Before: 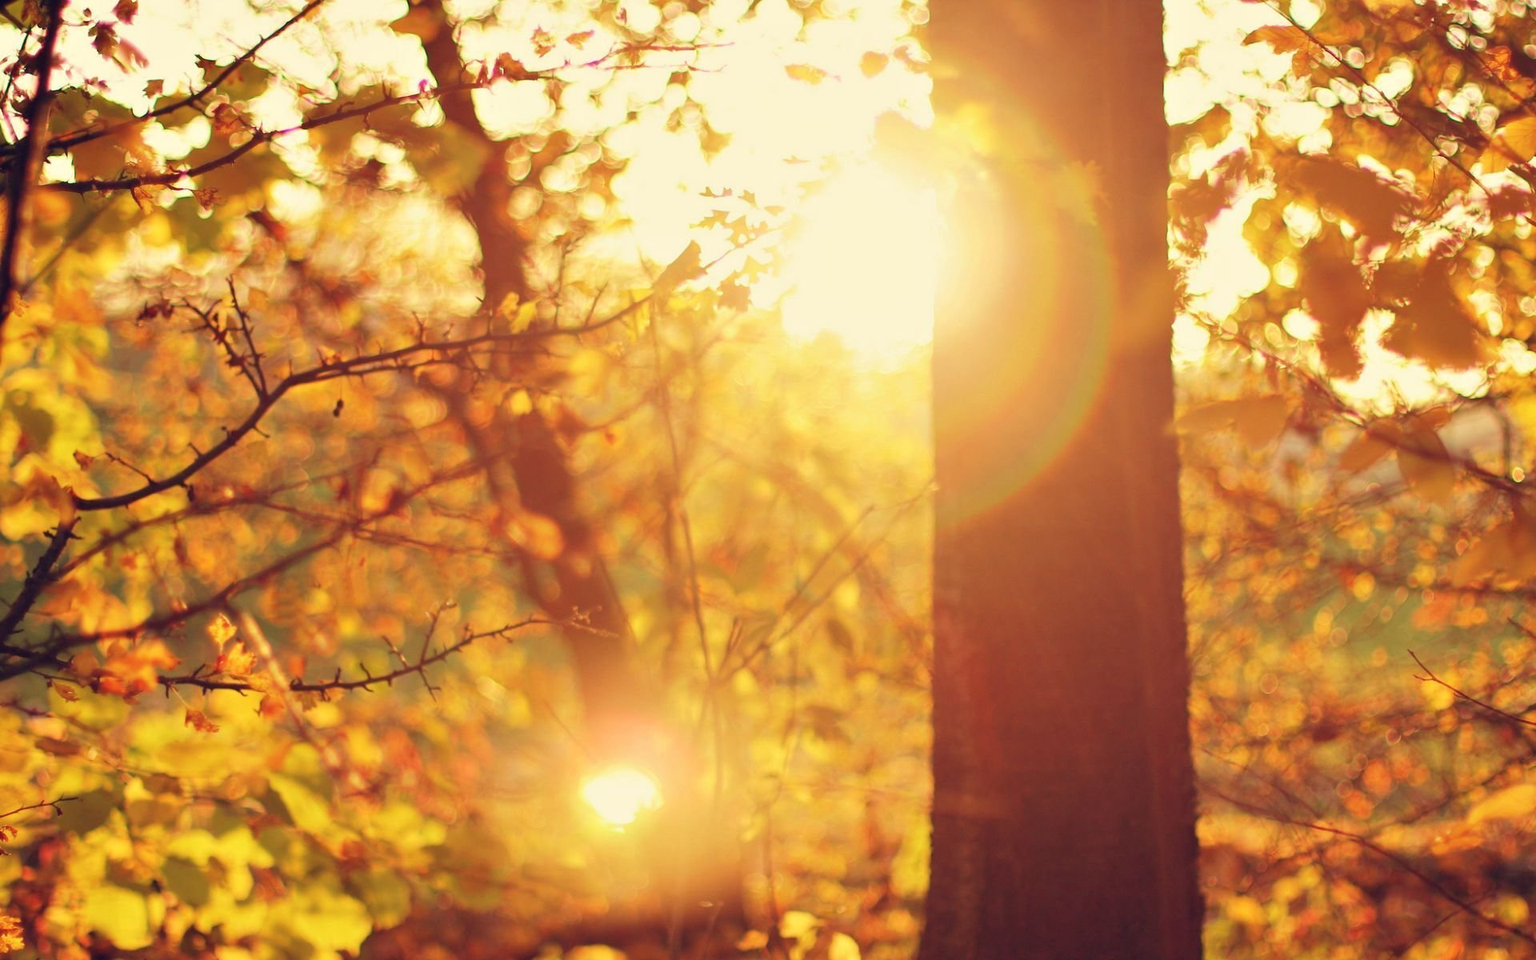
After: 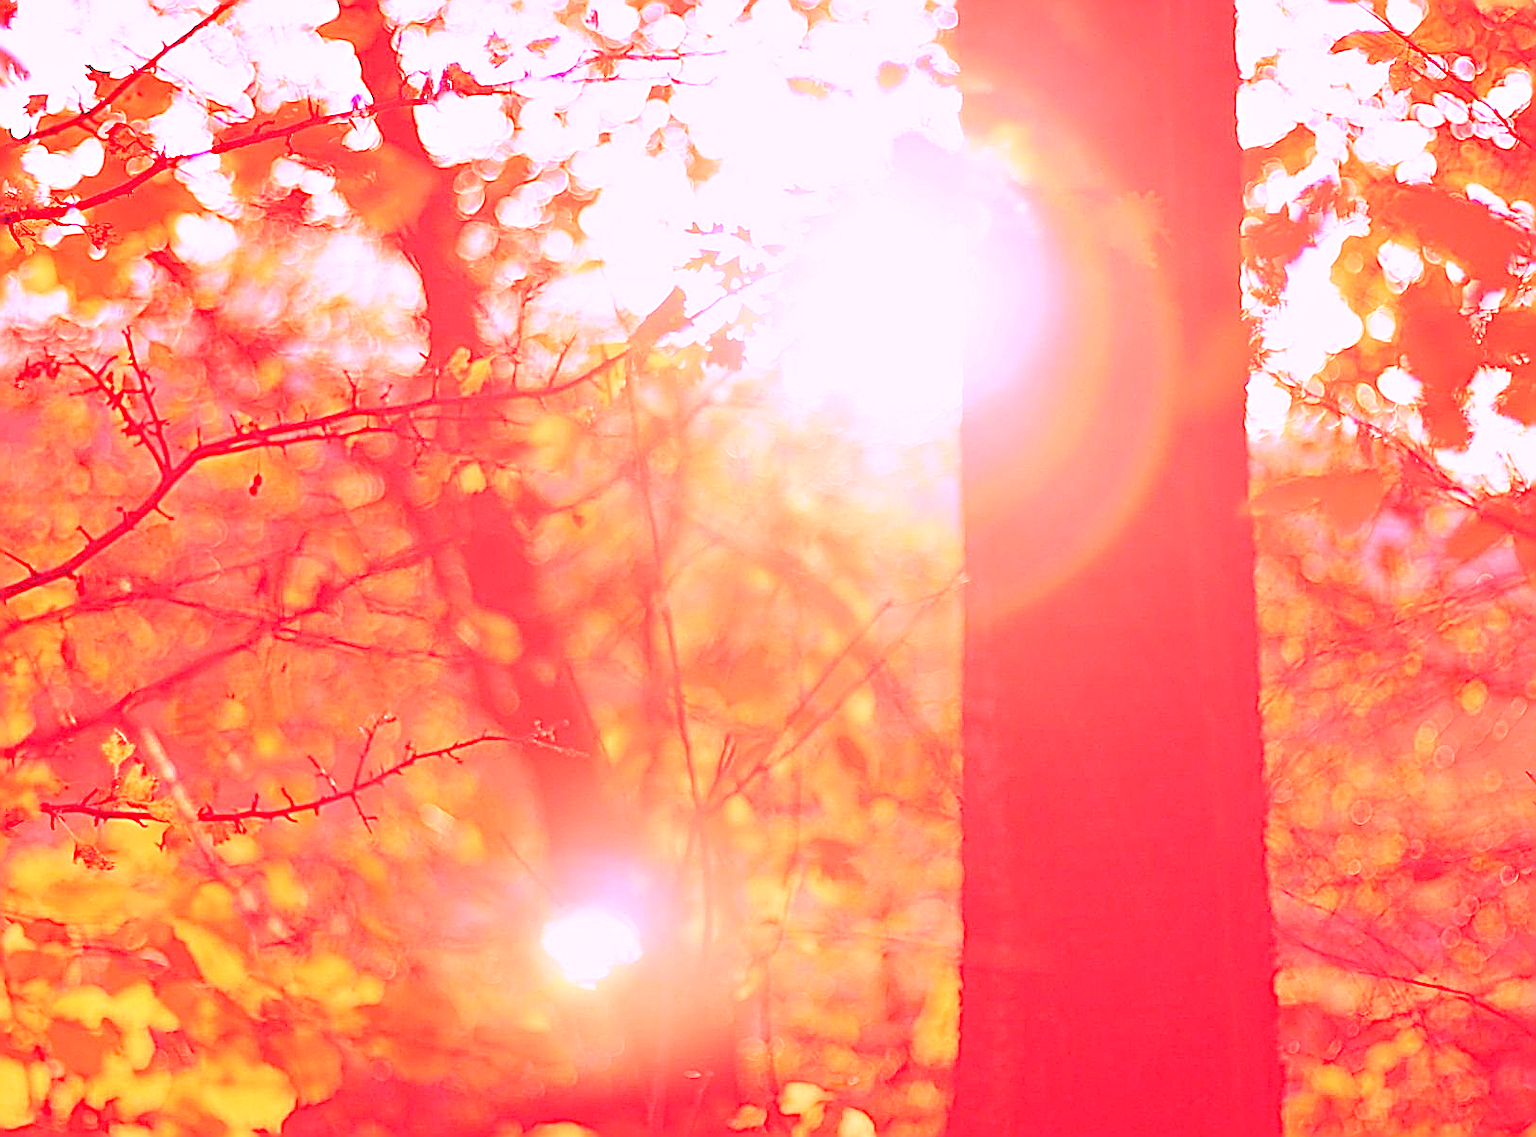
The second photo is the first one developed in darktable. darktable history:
white balance: red 4.26, blue 1.802
crop: left 8.026%, right 7.374%
sharpen: on, module defaults
